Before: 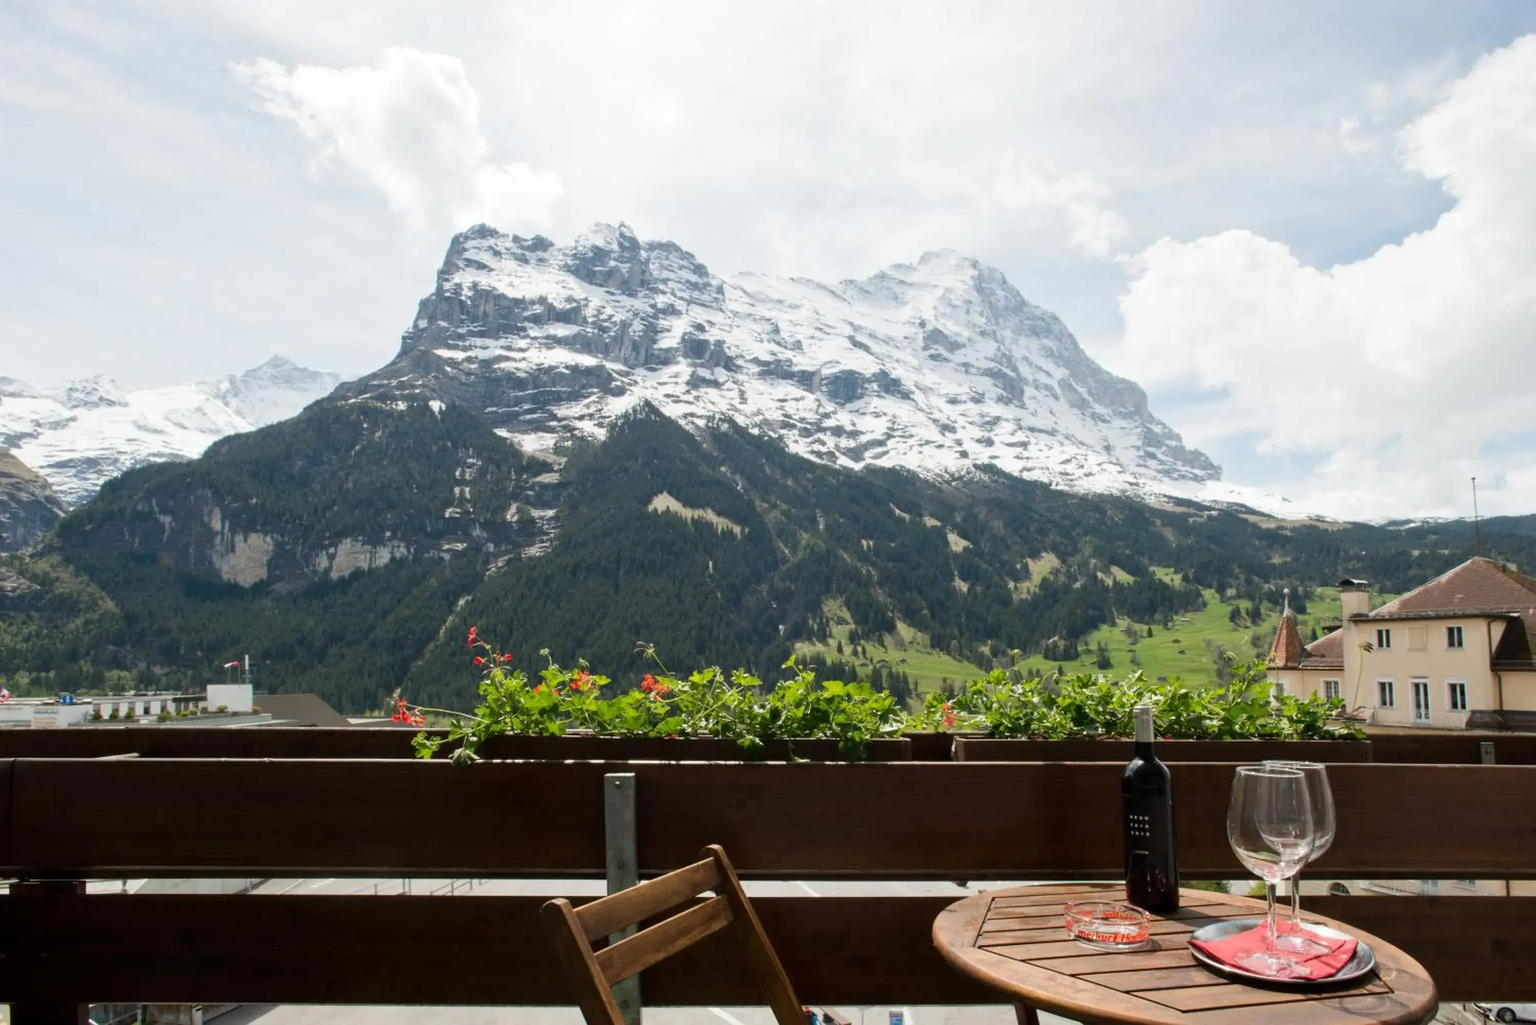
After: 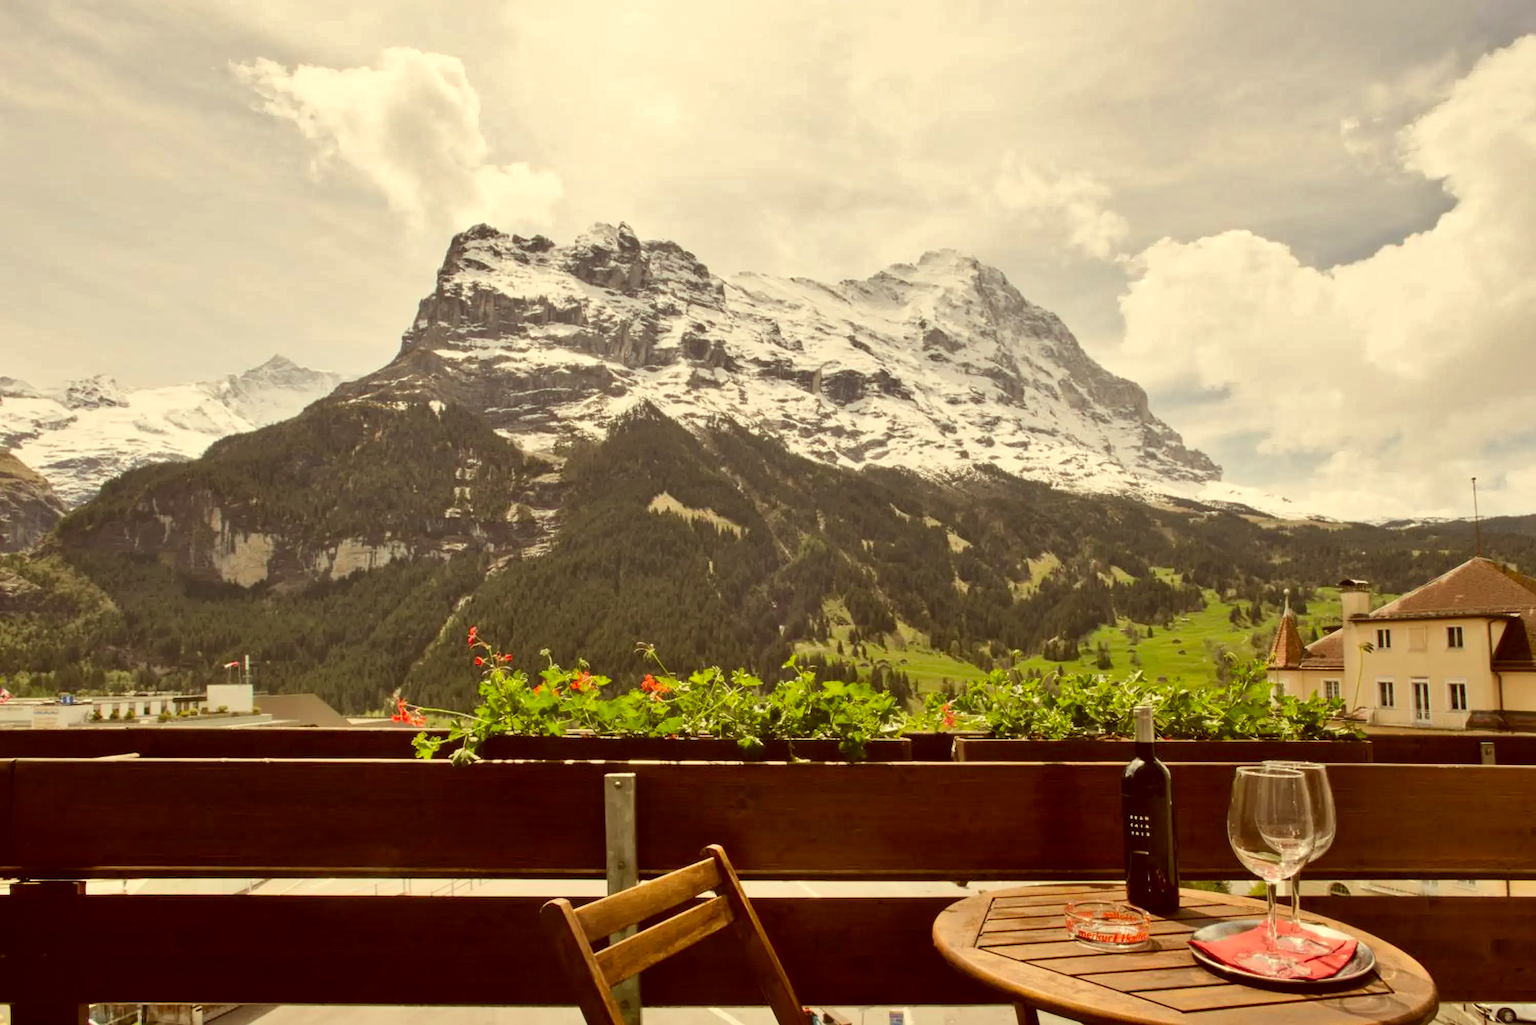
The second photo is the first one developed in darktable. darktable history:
shadows and highlights: shadows 58.92, soften with gaussian
color correction: highlights a* 1.26, highlights b* 23.69, shadows a* 16.06, shadows b* 24.69
